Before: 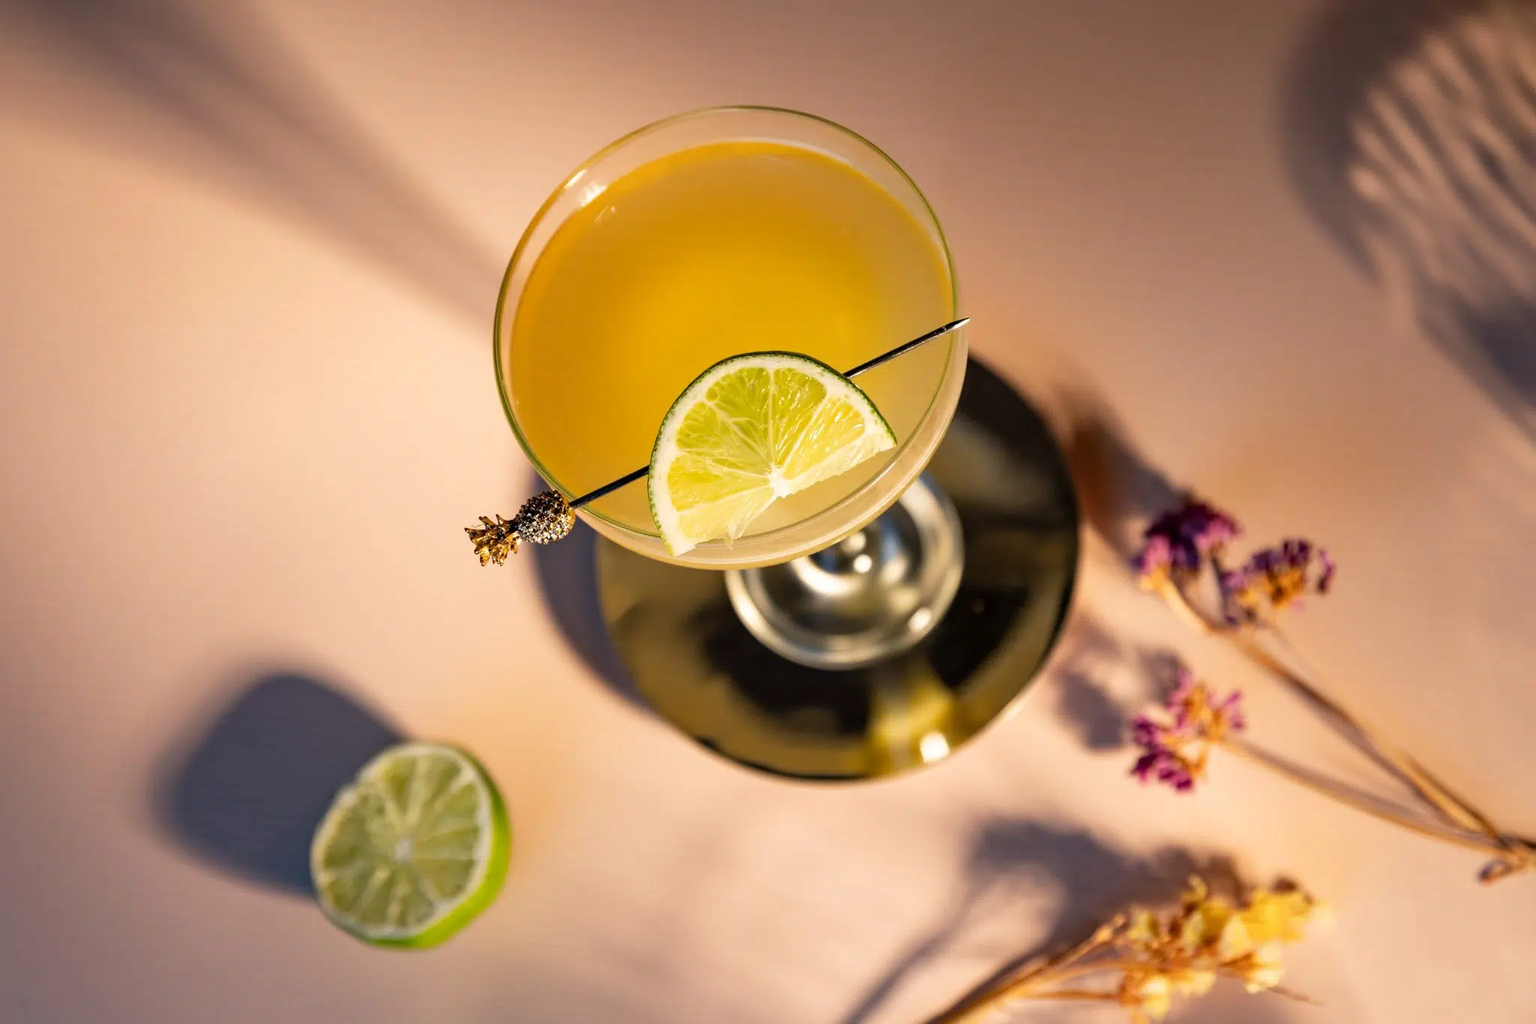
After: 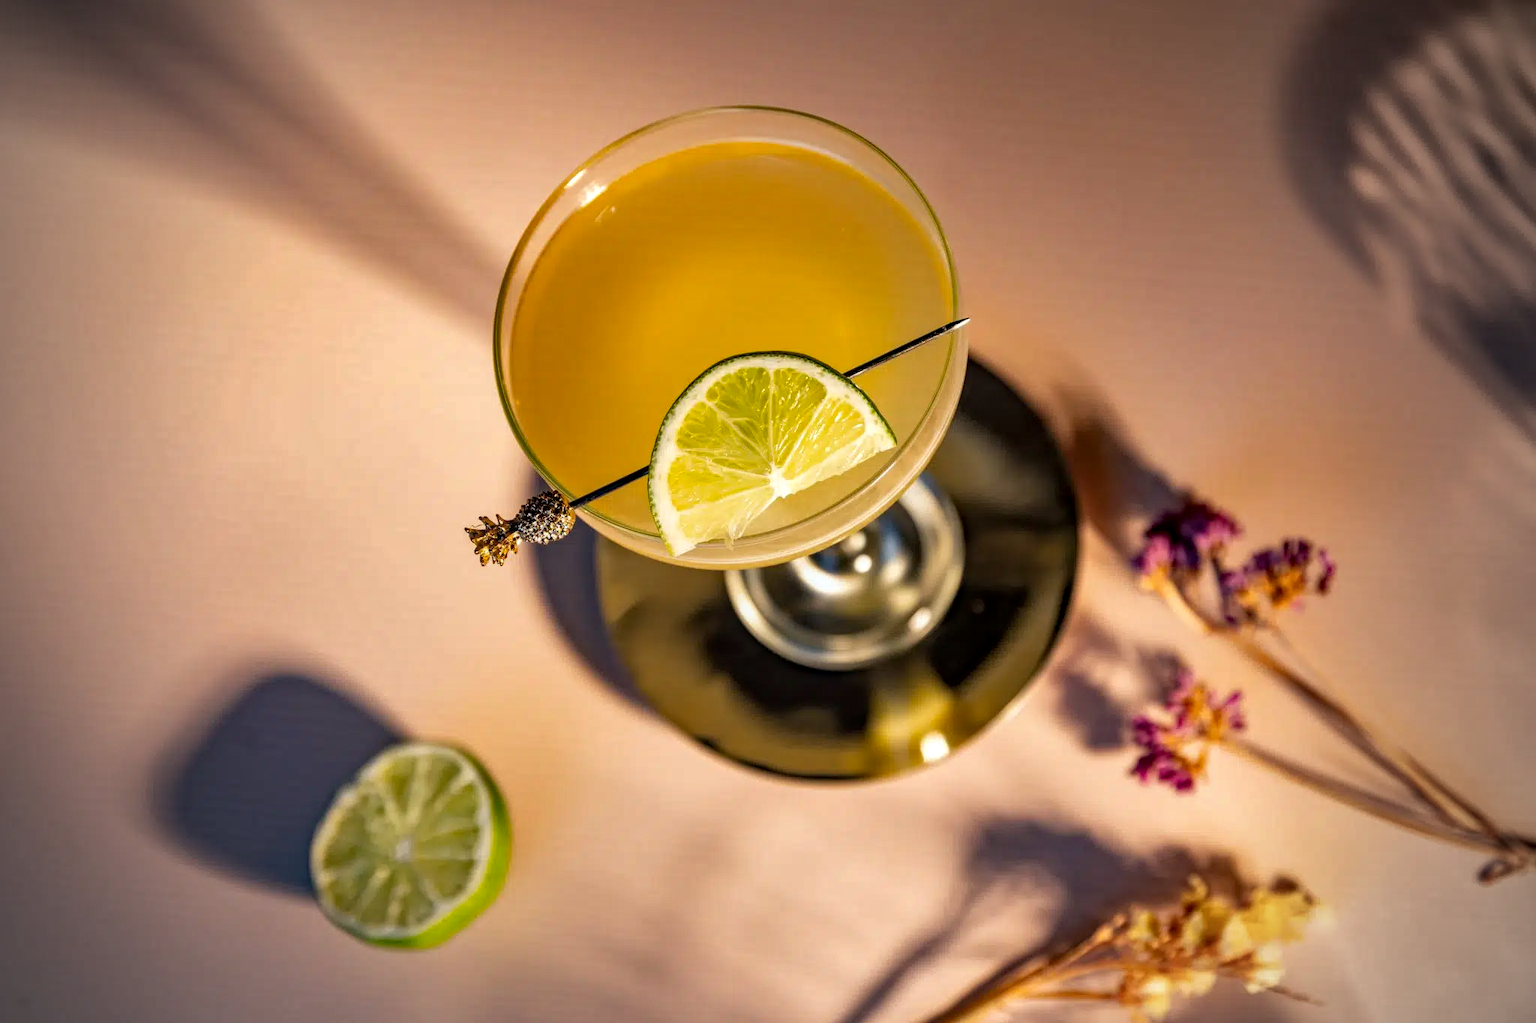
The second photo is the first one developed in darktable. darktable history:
shadows and highlights: soften with gaussian
vignetting: fall-off start 71.72%, unbound false
local contrast: on, module defaults
haze removal: adaptive false
